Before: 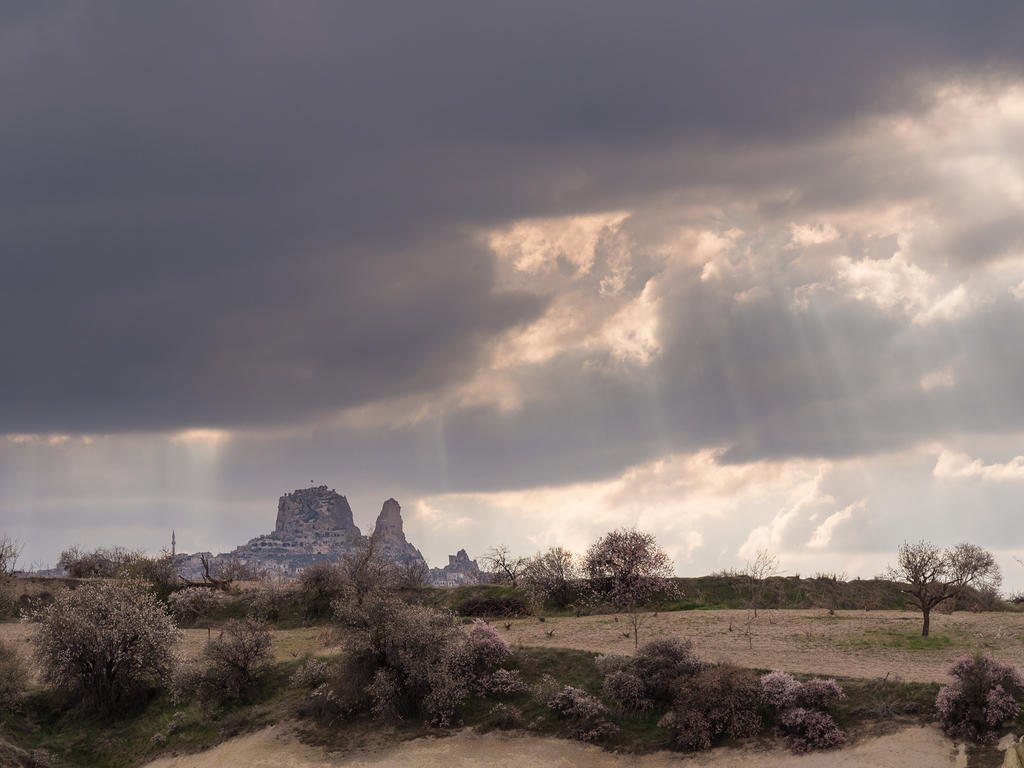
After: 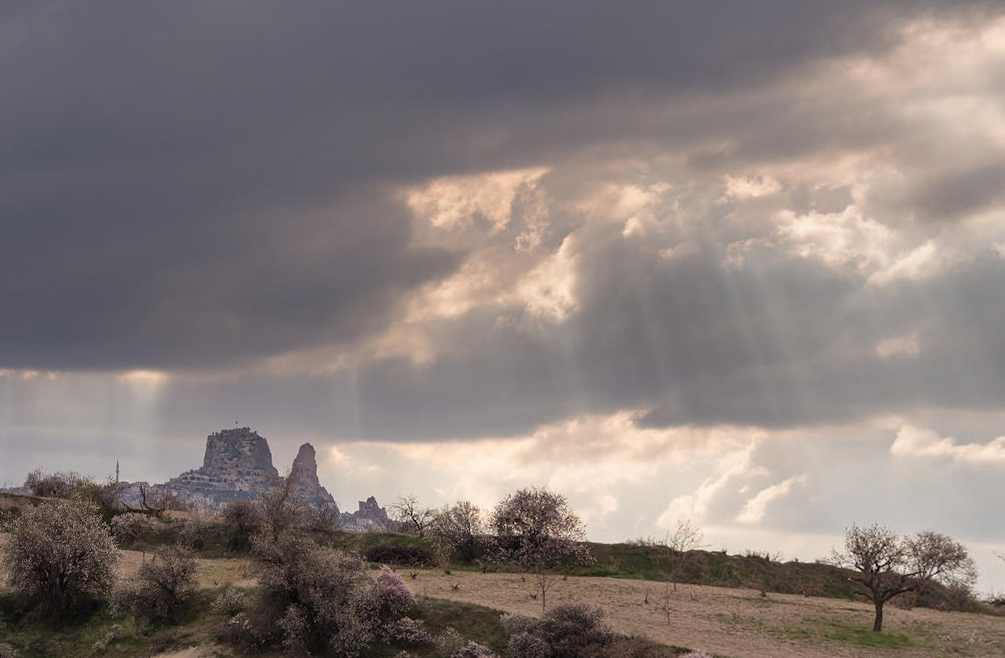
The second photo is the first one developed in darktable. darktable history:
rotate and perspective: rotation 1.69°, lens shift (vertical) -0.023, lens shift (horizontal) -0.291, crop left 0.025, crop right 0.988, crop top 0.092, crop bottom 0.842
shadows and highlights: shadows 40, highlights -54, highlights color adjustment 46%, low approximation 0.01, soften with gaussian
